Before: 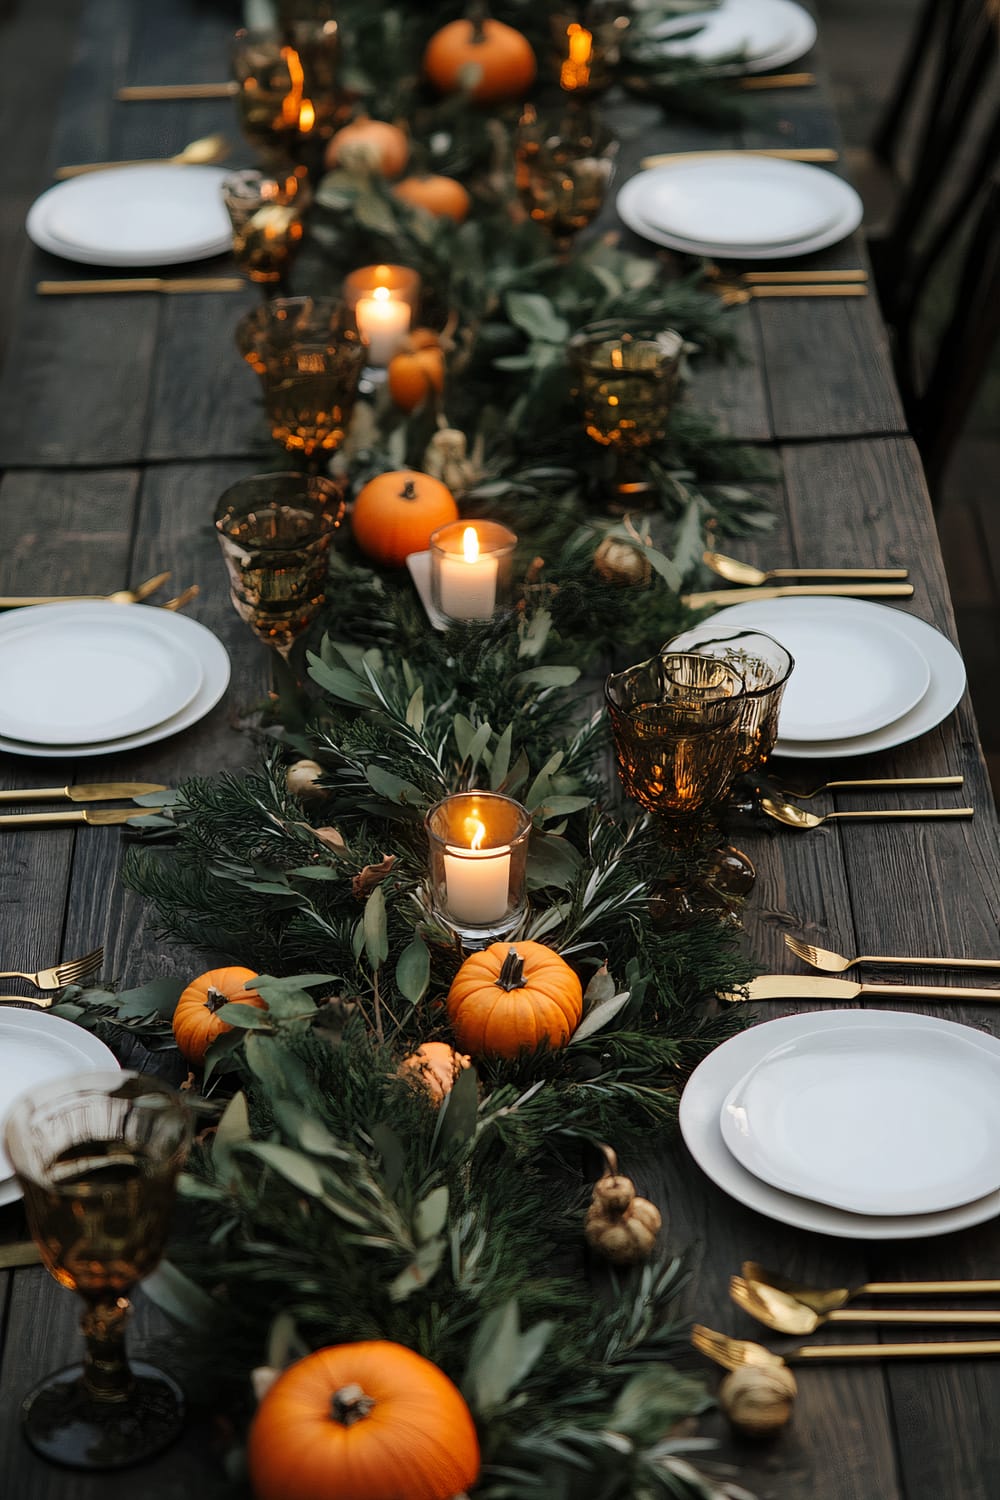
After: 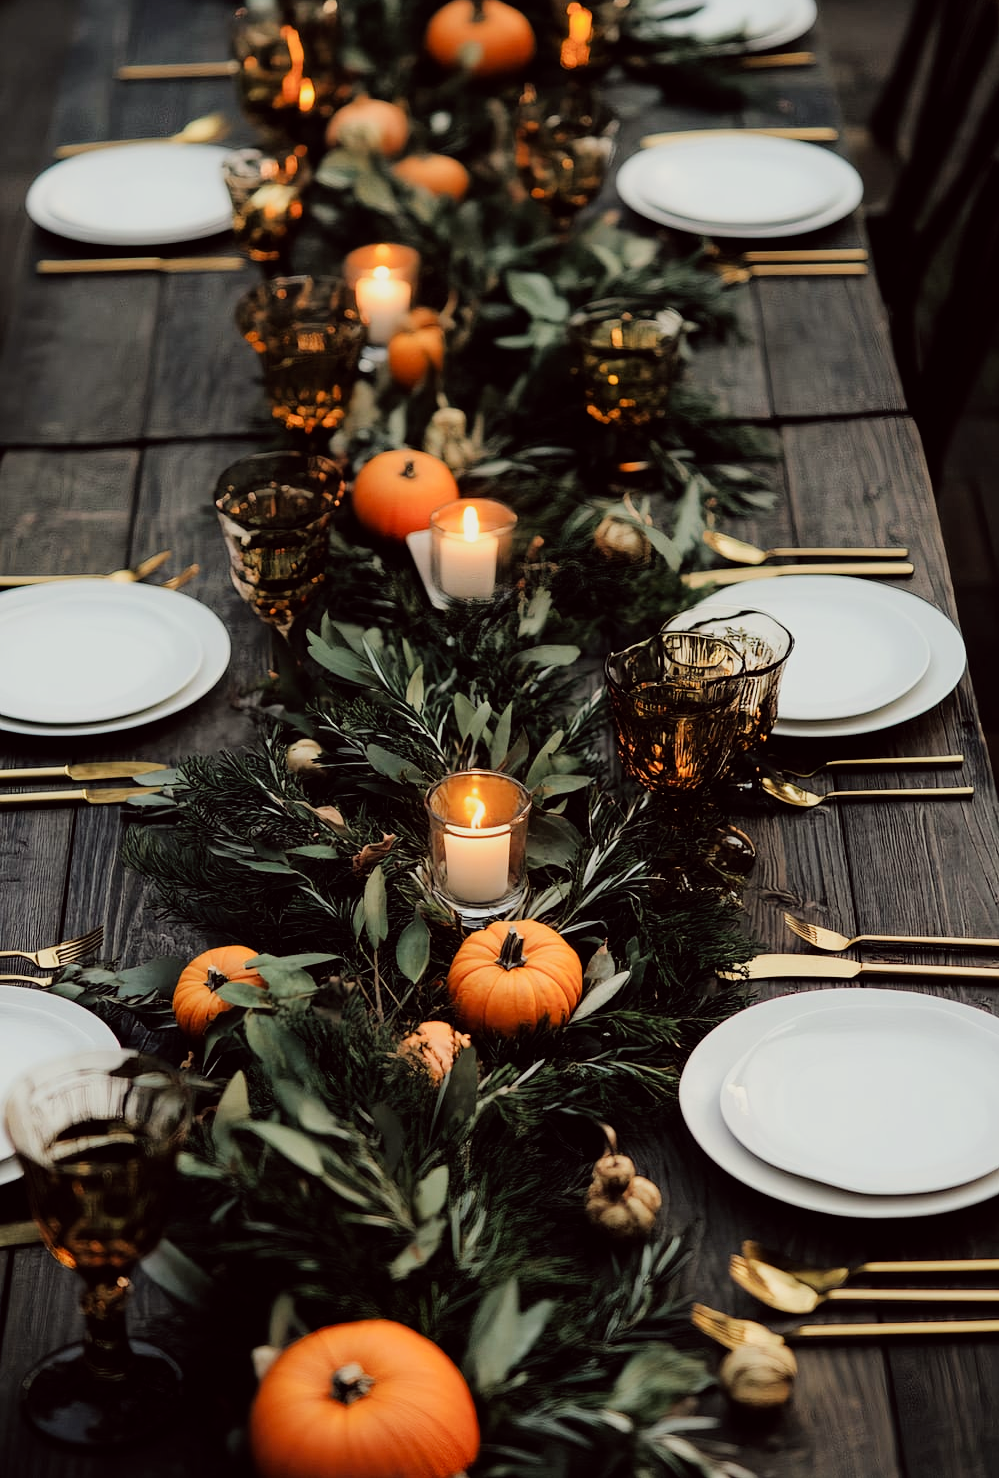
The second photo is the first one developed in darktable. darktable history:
tone equalizer: -8 EV -0.776 EV, -7 EV -0.695 EV, -6 EV -0.598 EV, -5 EV -0.398 EV, -3 EV 0.401 EV, -2 EV 0.6 EV, -1 EV 0.691 EV, +0 EV 0.732 EV
filmic rgb: black relative exposure -7.65 EV, white relative exposure 4.56 EV, hardness 3.61, contrast in shadows safe
color correction: highlights a* -1.01, highlights b* 4.66, shadows a* 3.66
crop: top 1.45%, right 0.066%
